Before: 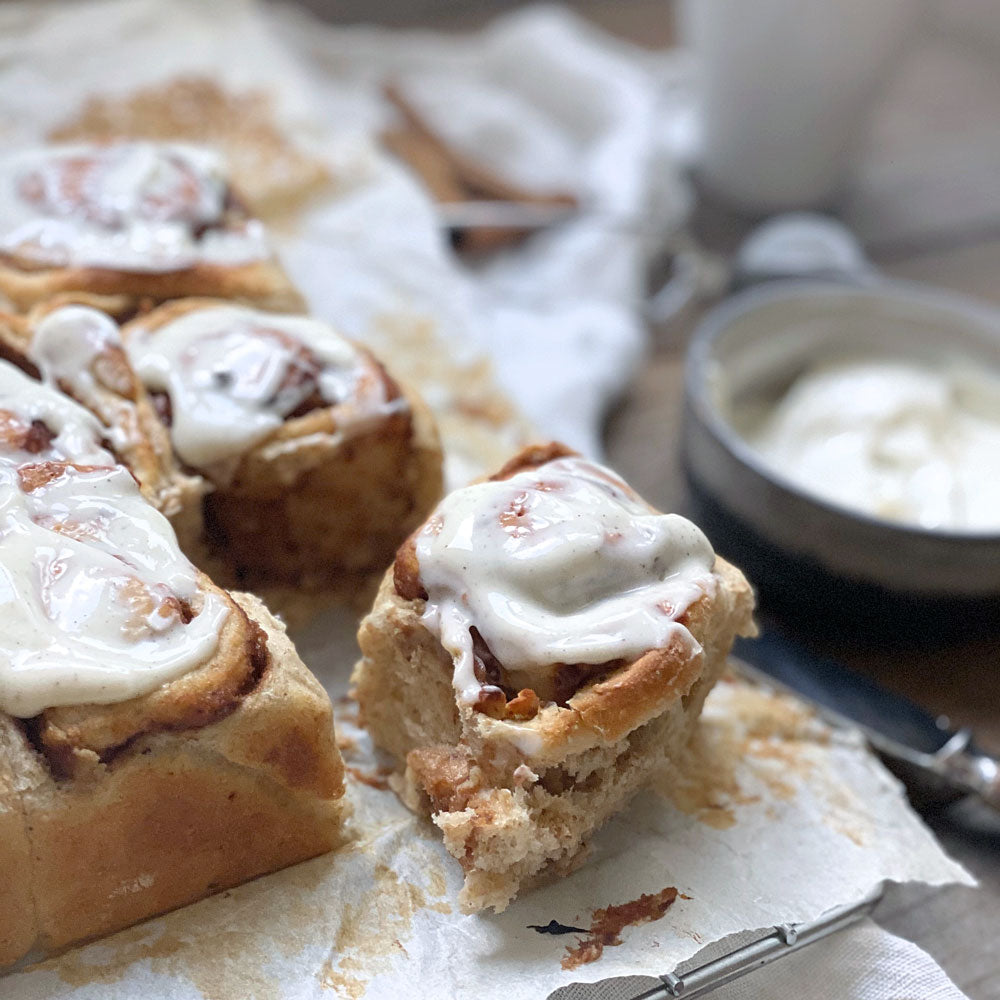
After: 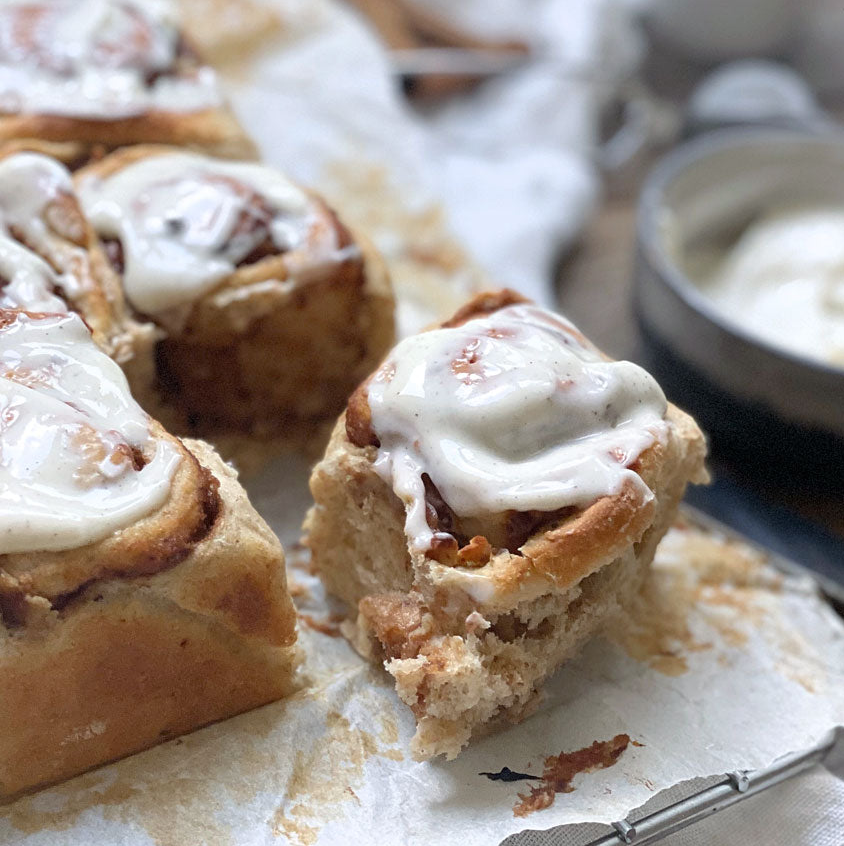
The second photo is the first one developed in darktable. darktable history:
crop and rotate: left 4.831%, top 15.348%, right 10.716%
